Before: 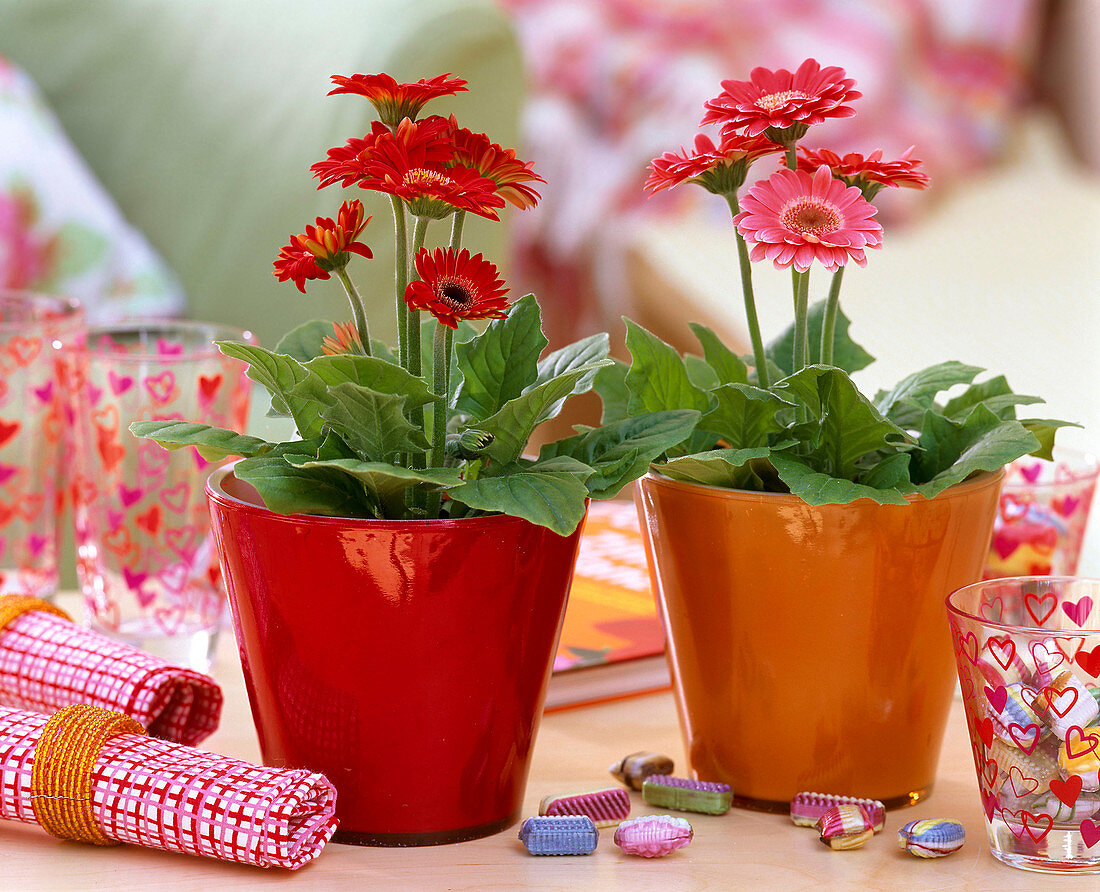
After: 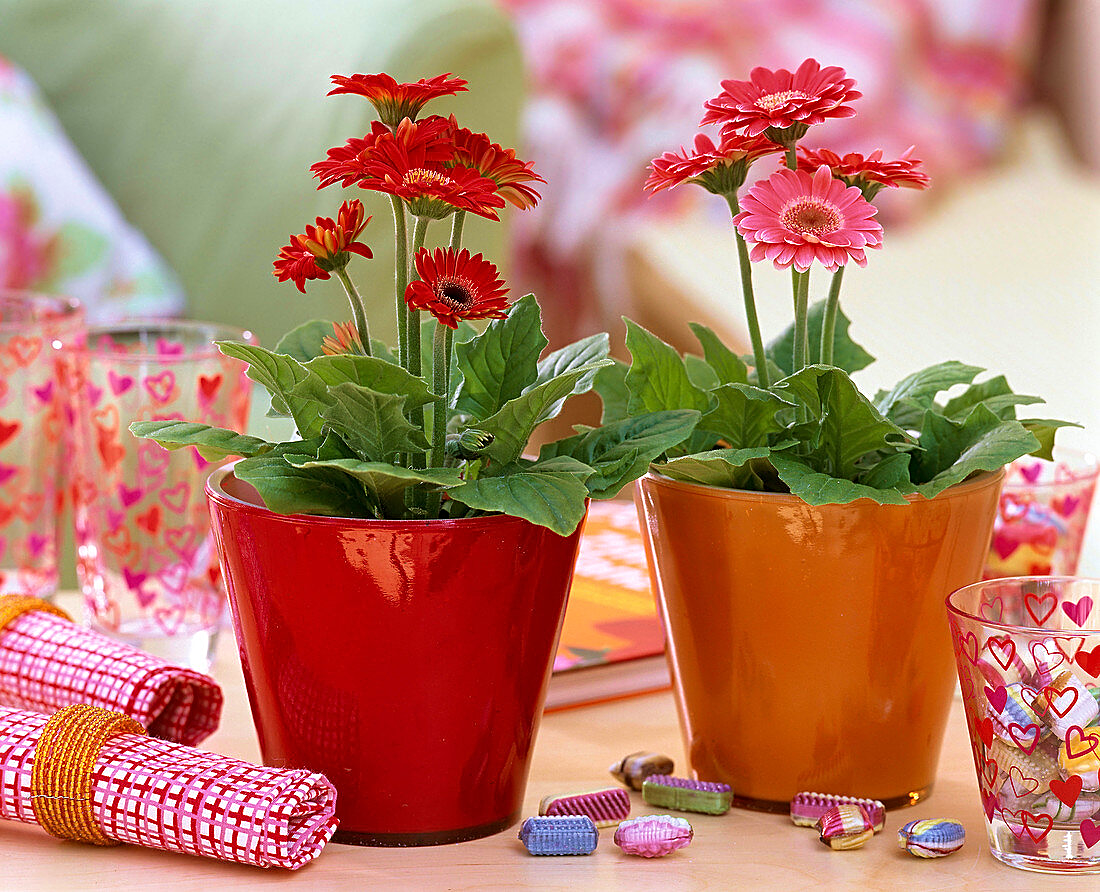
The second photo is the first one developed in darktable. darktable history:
sharpen: radius 2.52, amount 0.334
velvia: on, module defaults
